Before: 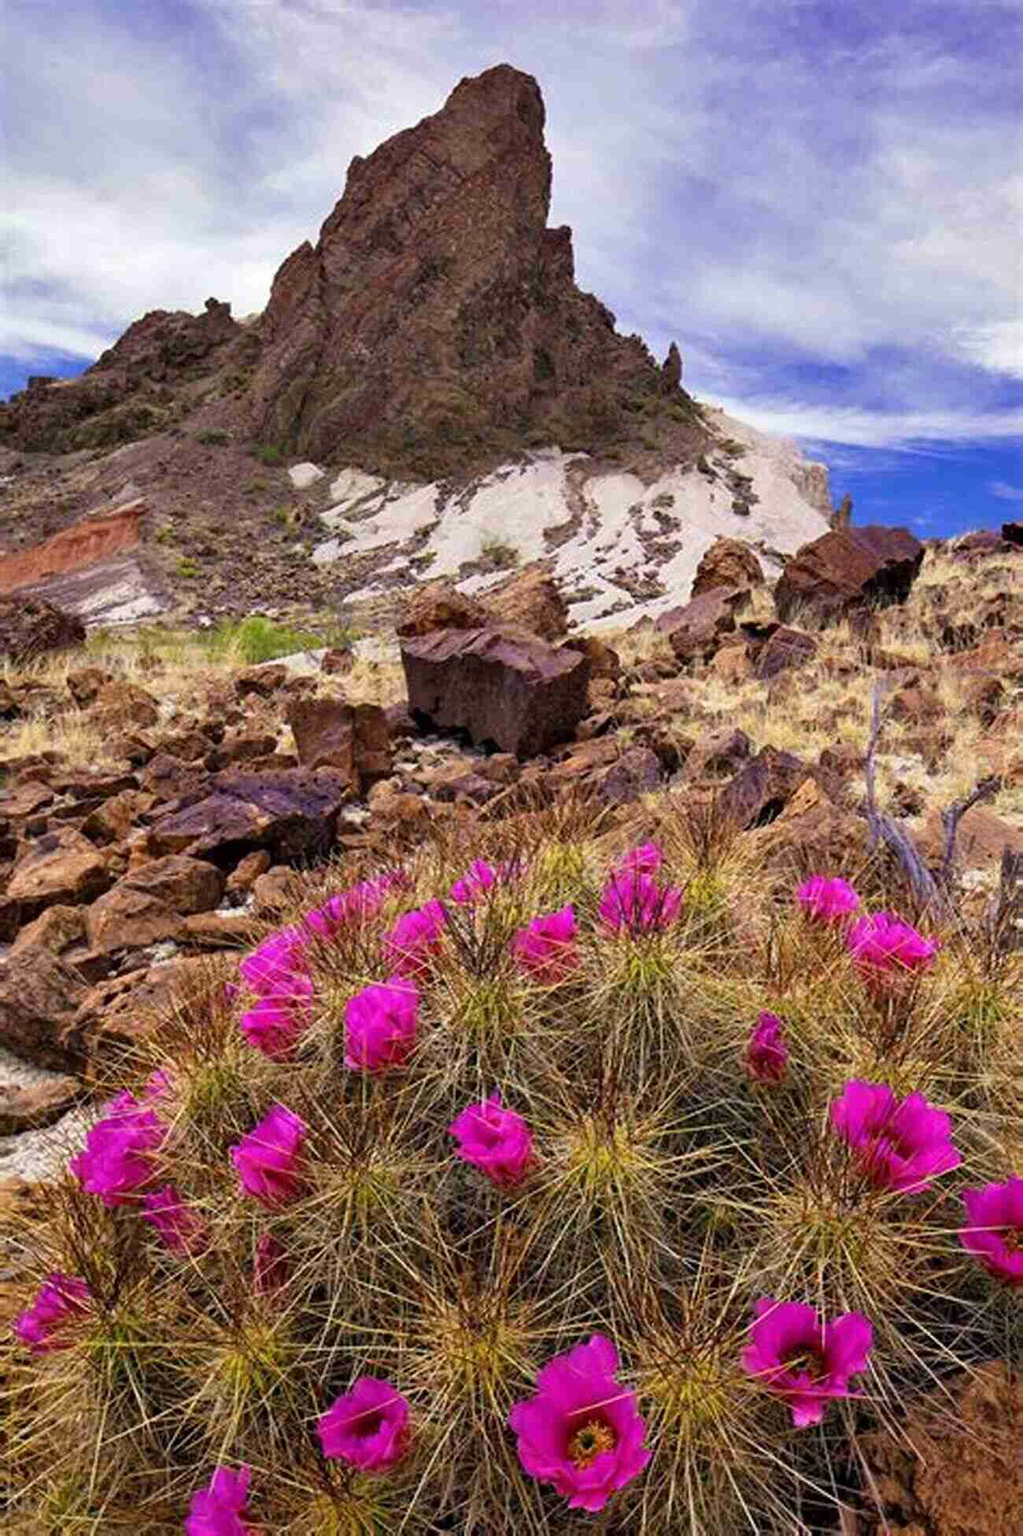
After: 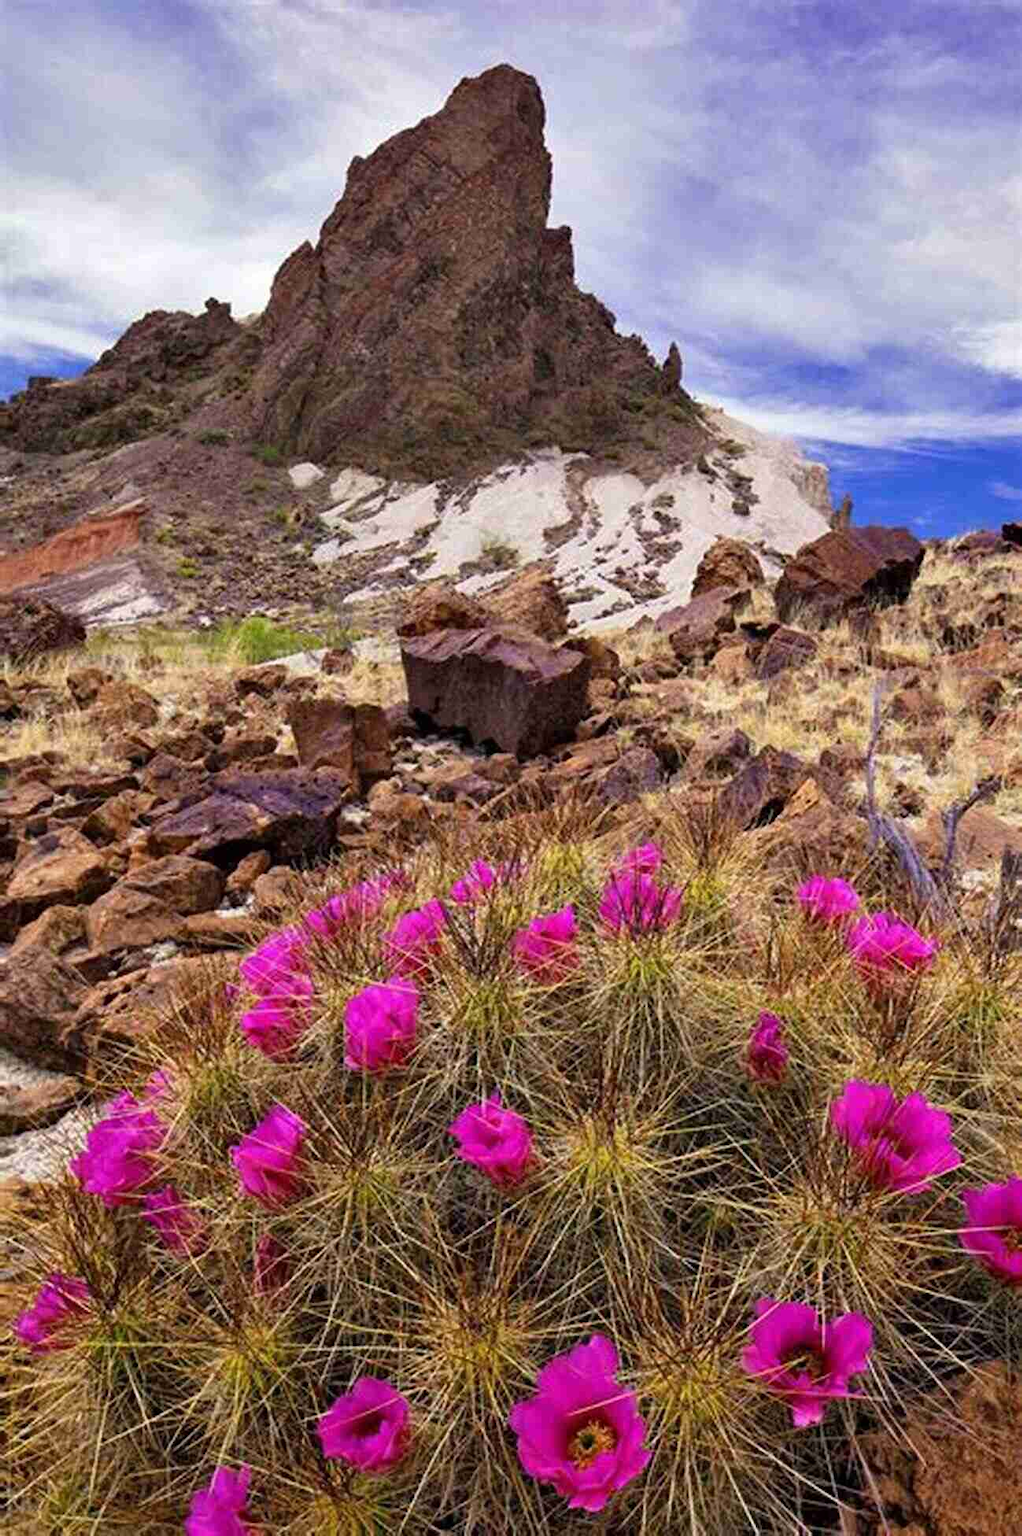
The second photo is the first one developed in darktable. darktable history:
shadows and highlights: shadows 3.83, highlights -18.41, soften with gaussian
